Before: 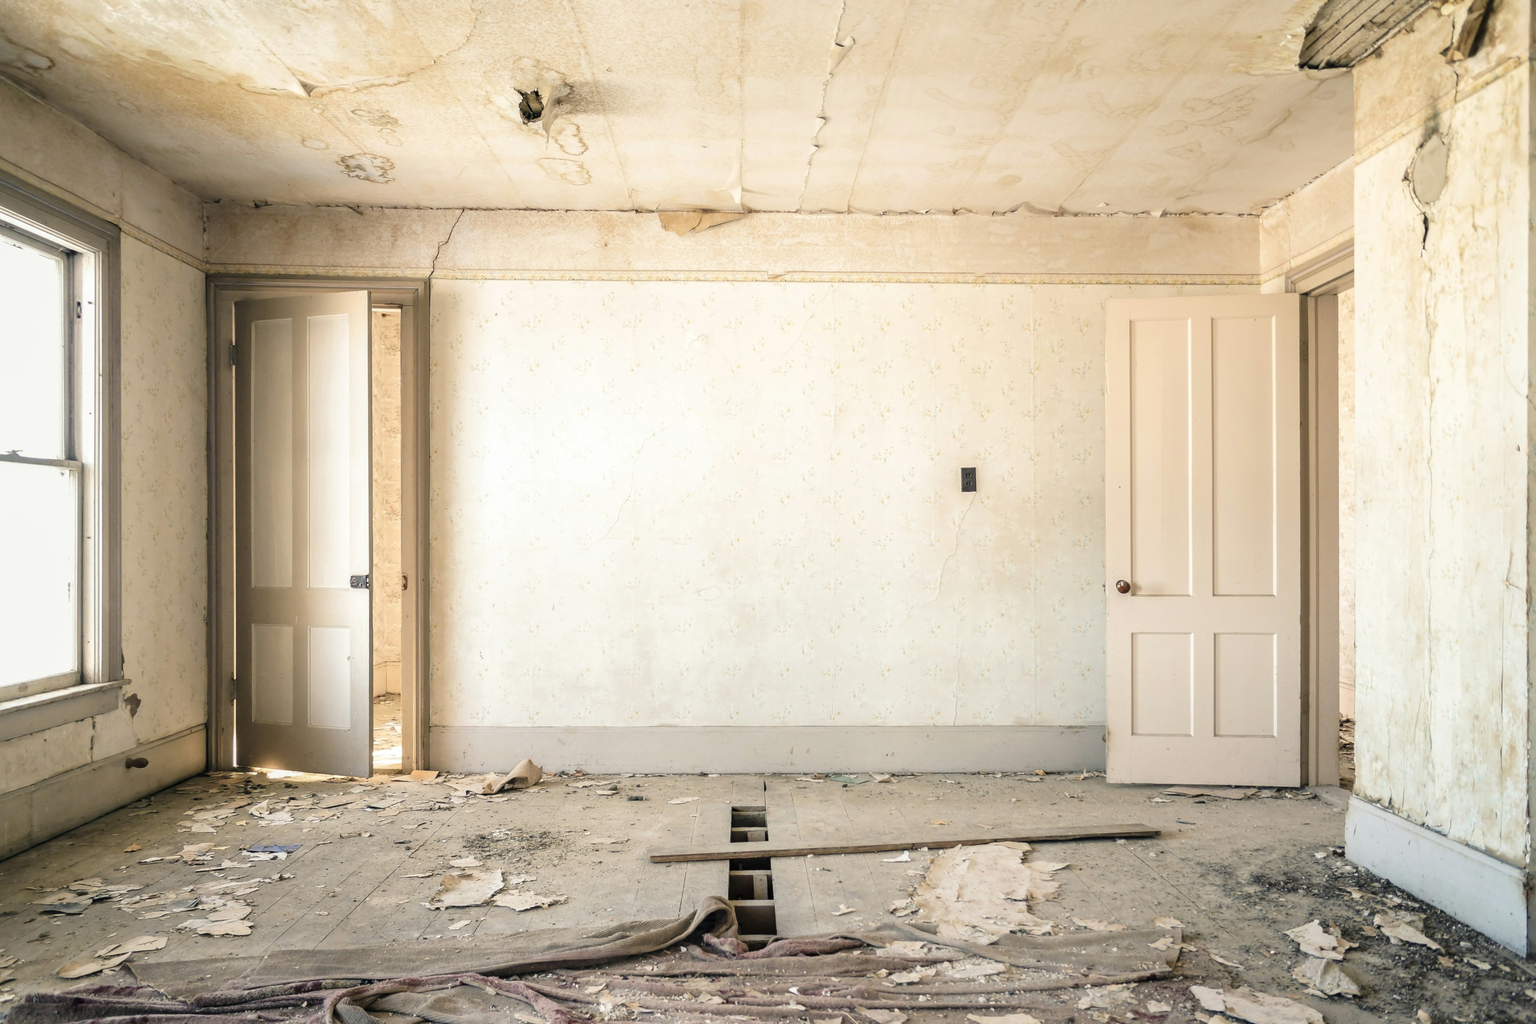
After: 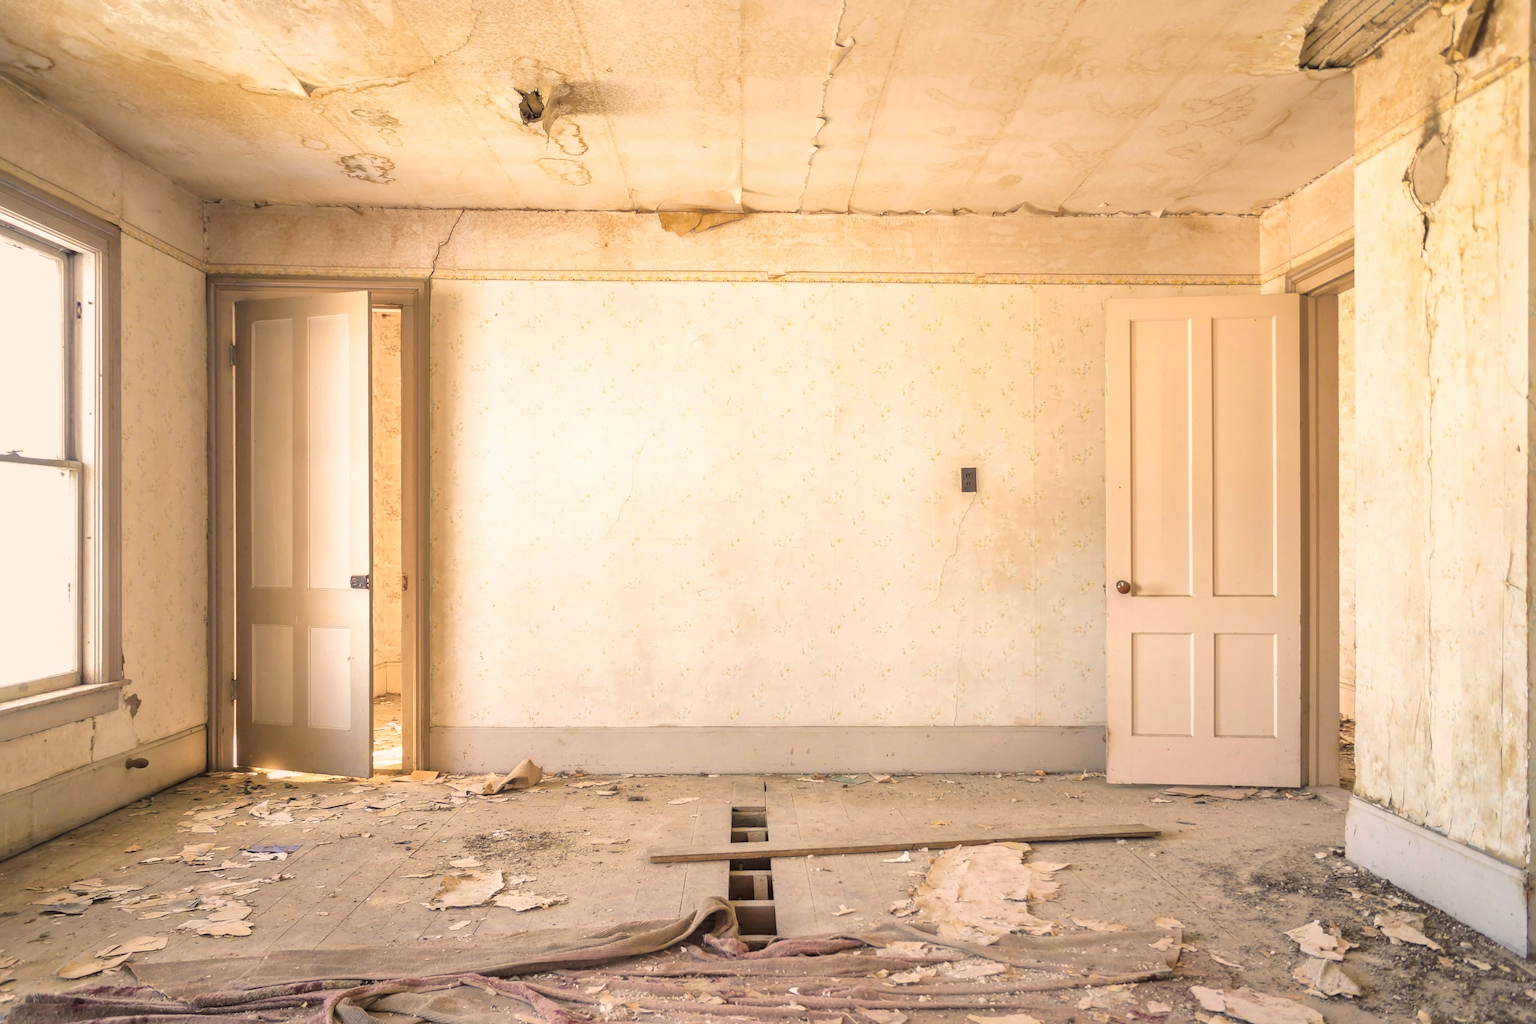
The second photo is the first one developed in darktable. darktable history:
color correction: highlights a* 10.21, highlights b* 9.79, shadows a* 8.61, shadows b* 7.88, saturation 0.8
shadows and highlights: on, module defaults
contrast brightness saturation: contrast 0.07, brightness 0.18, saturation 0.4
